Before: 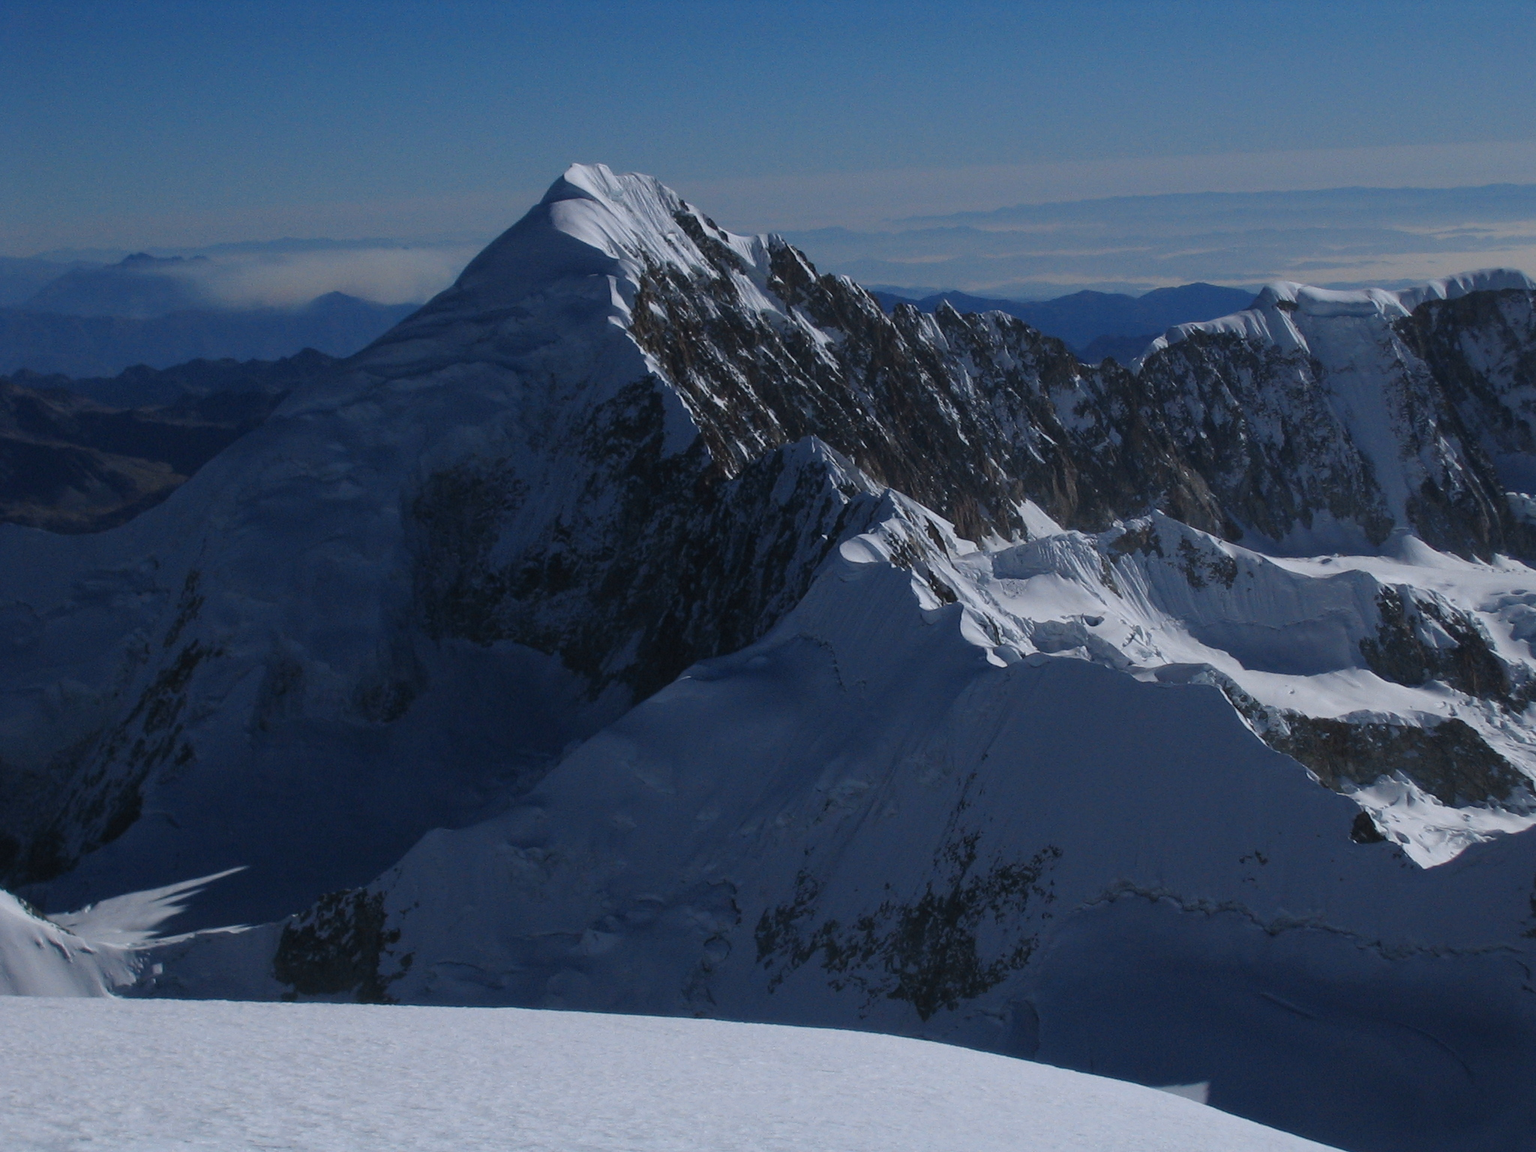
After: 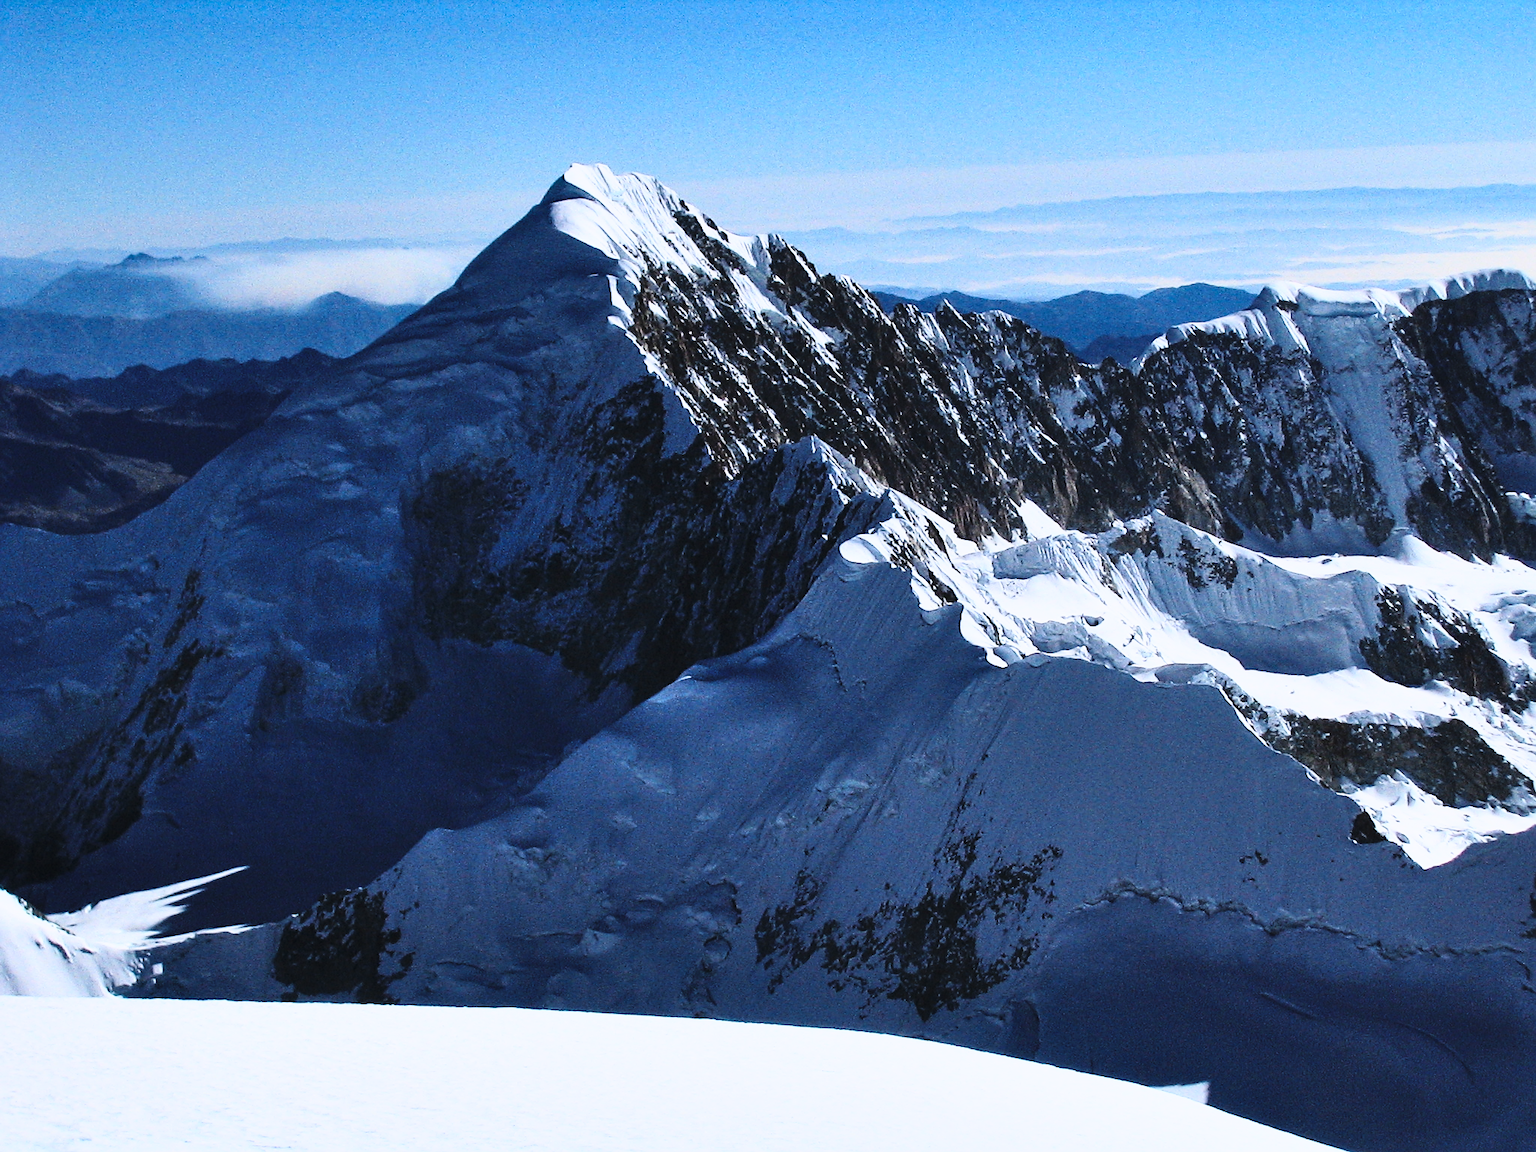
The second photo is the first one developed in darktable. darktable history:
shadows and highlights: soften with gaussian
tone curve: curves: ch0 [(0, 0) (0.187, 0.12) (0.384, 0.363) (0.577, 0.681) (0.735, 0.881) (0.864, 0.959) (1, 0.987)]; ch1 [(0, 0) (0.402, 0.36) (0.476, 0.466) (0.501, 0.501) (0.518, 0.514) (0.564, 0.614) (0.614, 0.664) (0.741, 0.829) (1, 1)]; ch2 [(0, 0) (0.429, 0.387) (0.483, 0.481) (0.503, 0.501) (0.522, 0.531) (0.564, 0.605) (0.615, 0.697) (0.702, 0.774) (1, 0.895)], color space Lab, linked channels, preserve colors none
base curve: curves: ch0 [(0, 0) (0.028, 0.03) (0.121, 0.232) (0.46, 0.748) (0.859, 0.968) (1, 1)], preserve colors none
sharpen: amount 0.496
exposure: exposure 0.48 EV, compensate highlight preservation false
